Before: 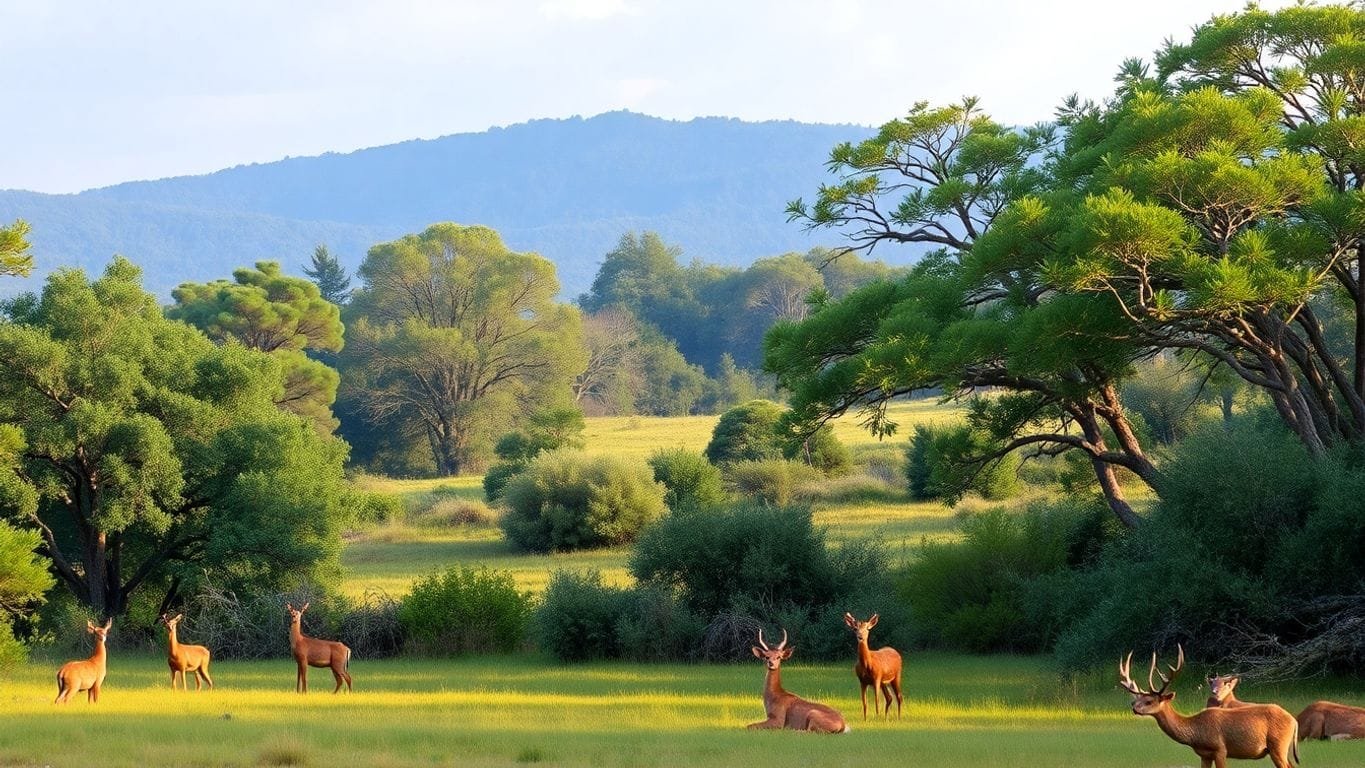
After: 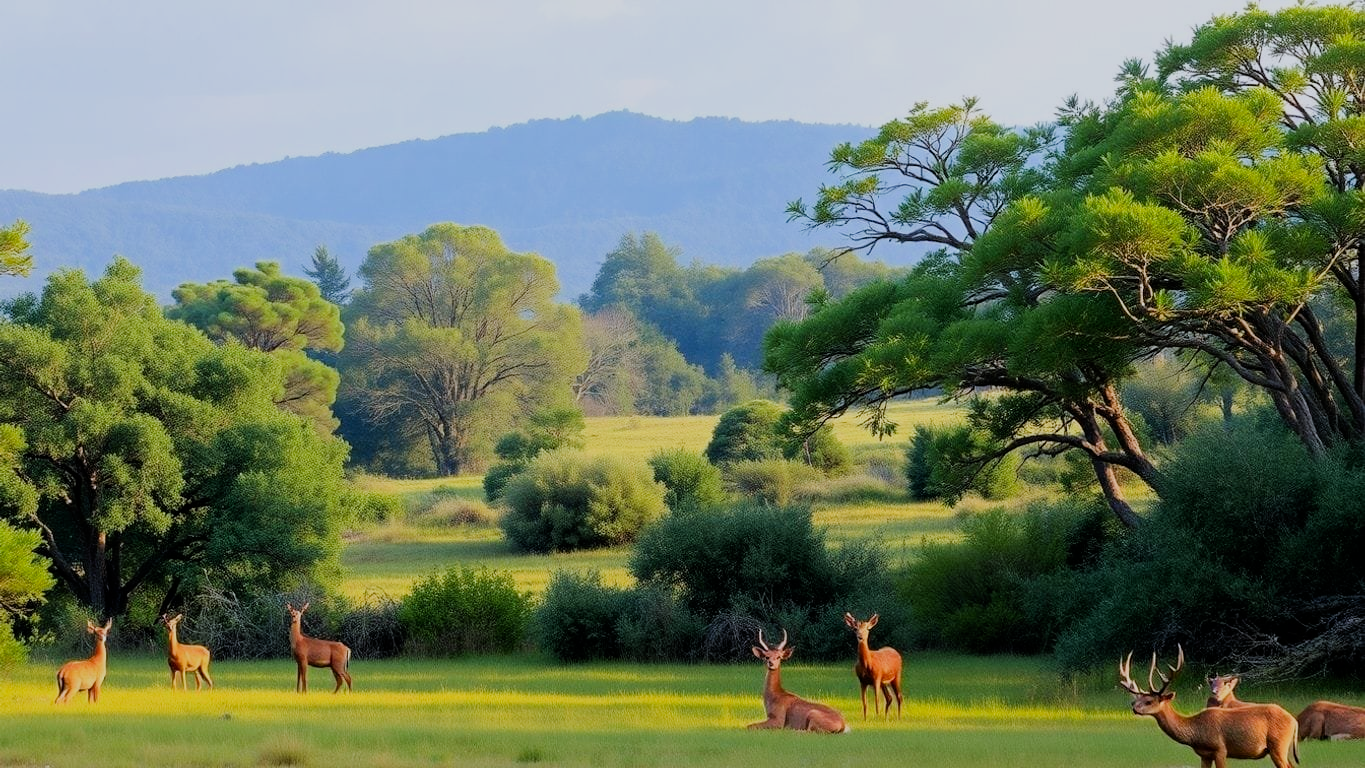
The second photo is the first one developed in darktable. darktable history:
contrast brightness saturation: saturation 0.1
white balance: red 0.974, blue 1.044
filmic rgb: black relative exposure -7.65 EV, white relative exposure 4.56 EV, hardness 3.61
